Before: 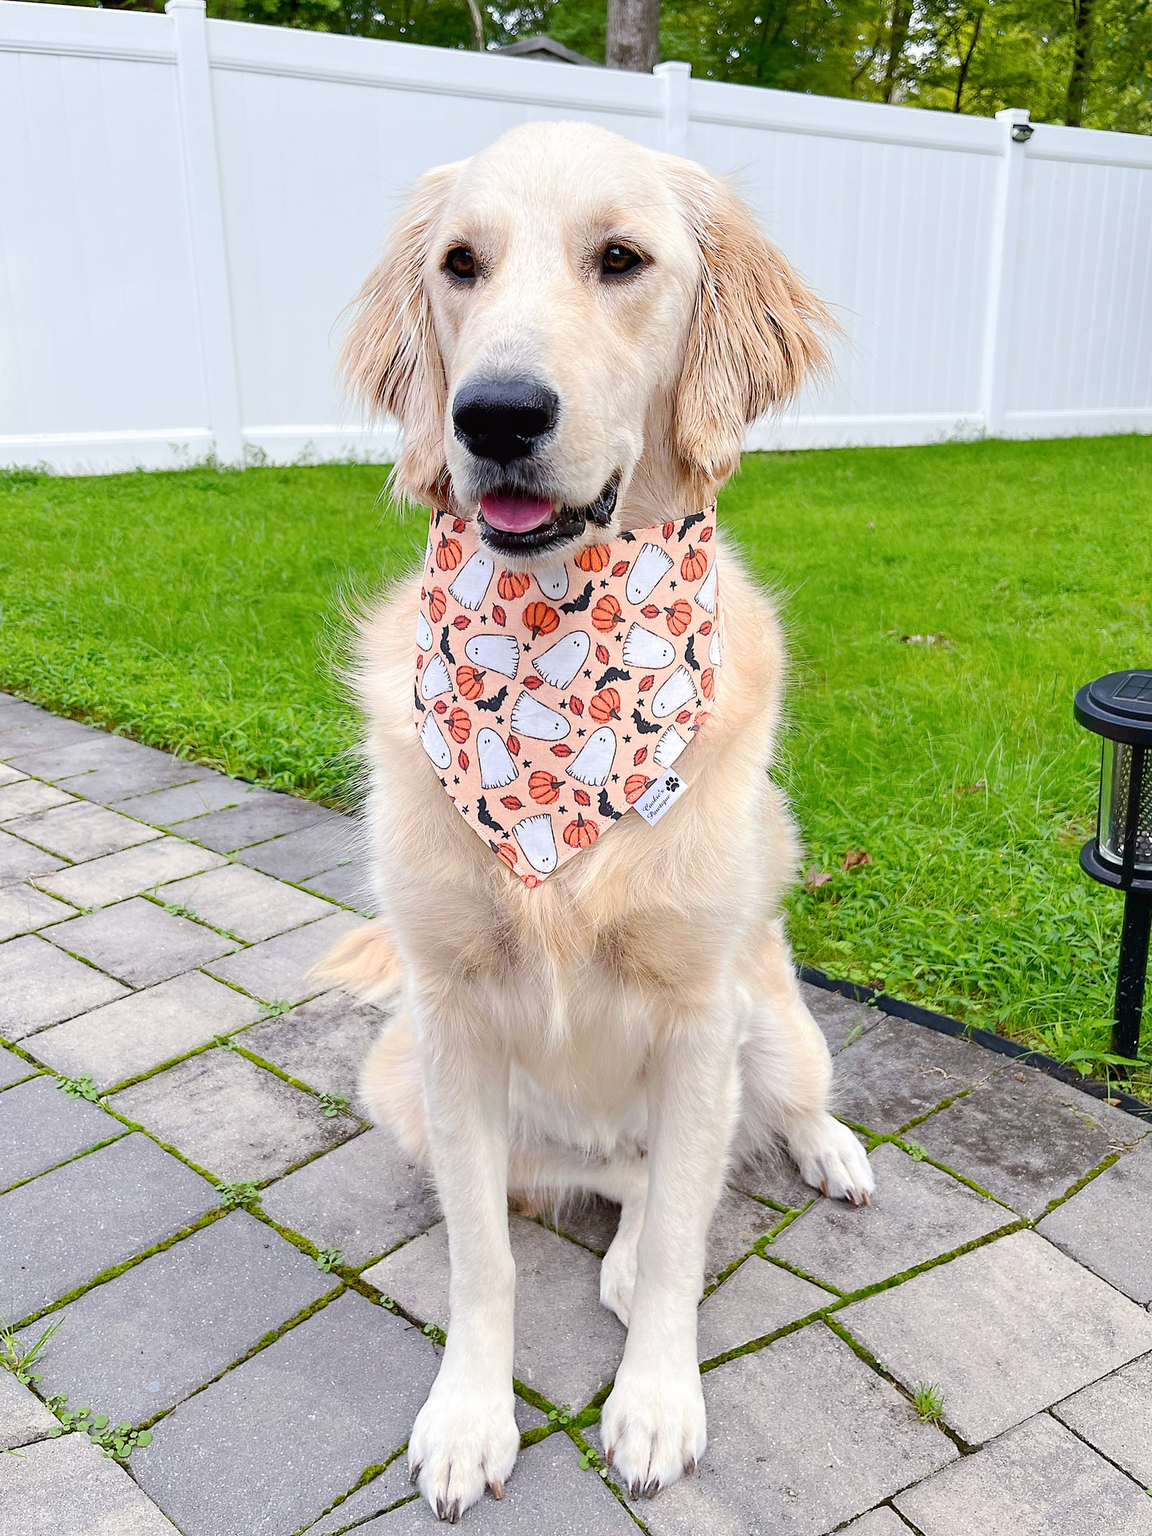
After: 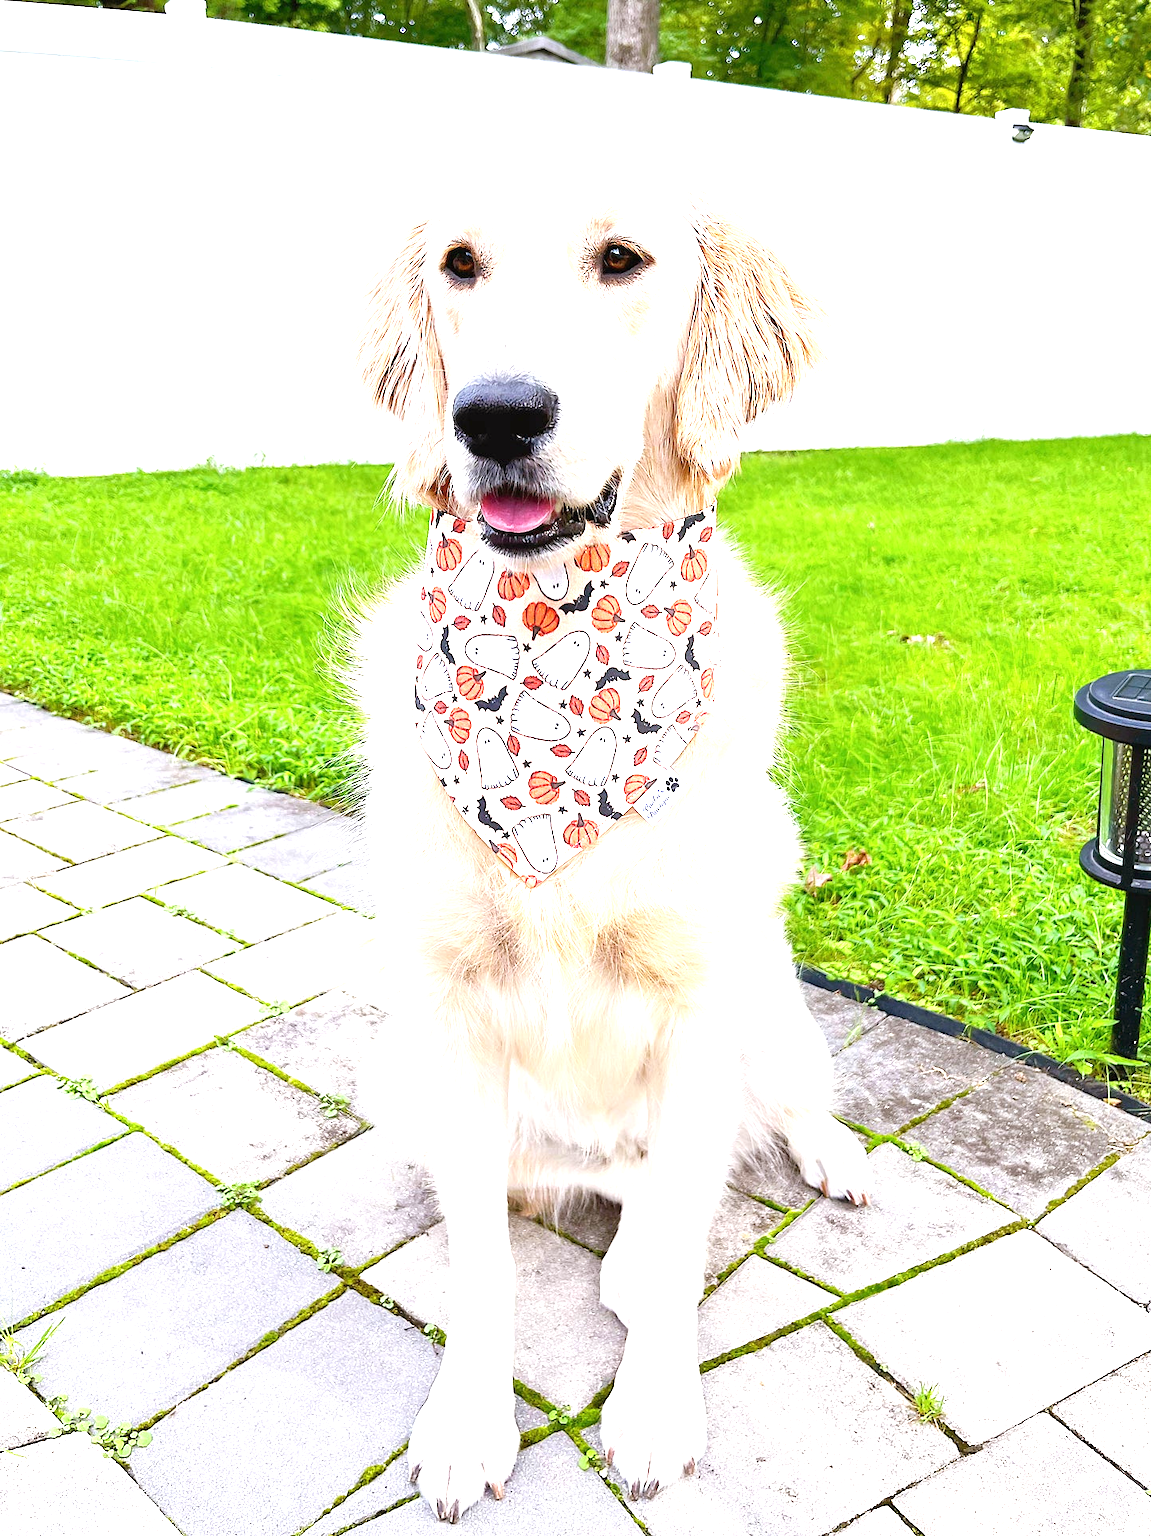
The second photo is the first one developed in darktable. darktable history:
color balance: mode lift, gamma, gain (sRGB), lift [1, 0.99, 1.01, 0.992], gamma [1, 1.037, 0.974, 0.963]
exposure: black level correction 0, exposure 1.3 EV, compensate highlight preservation false
